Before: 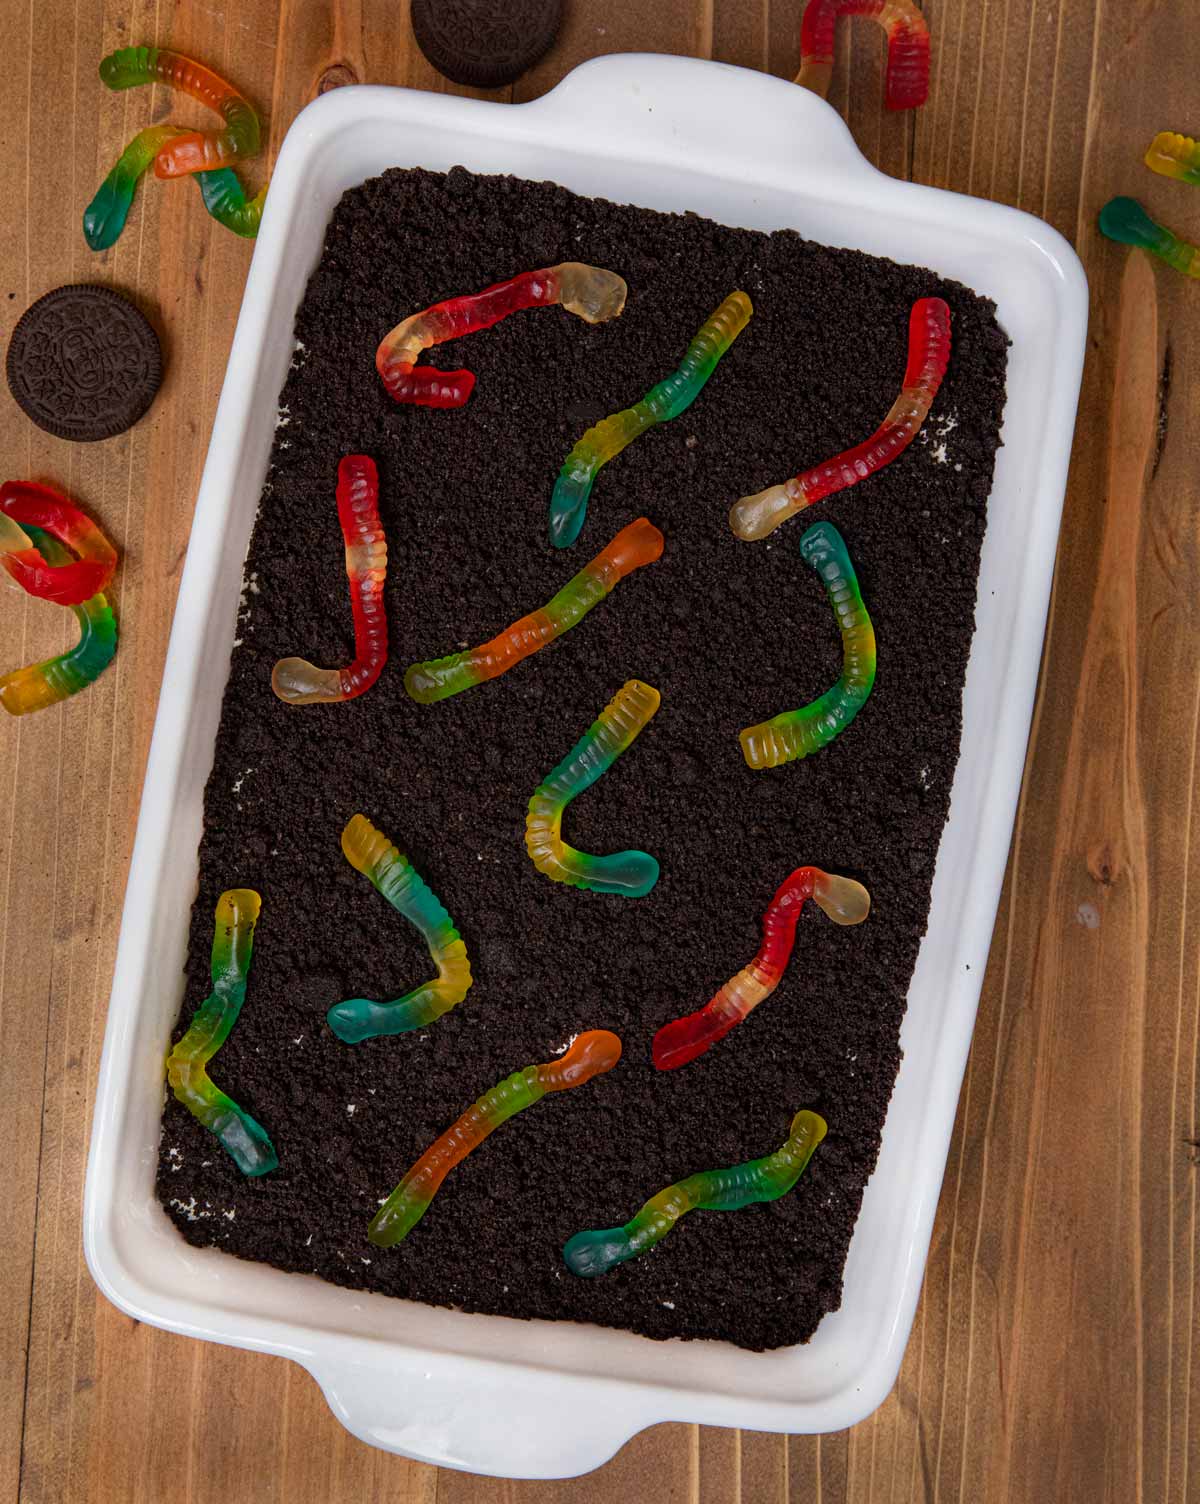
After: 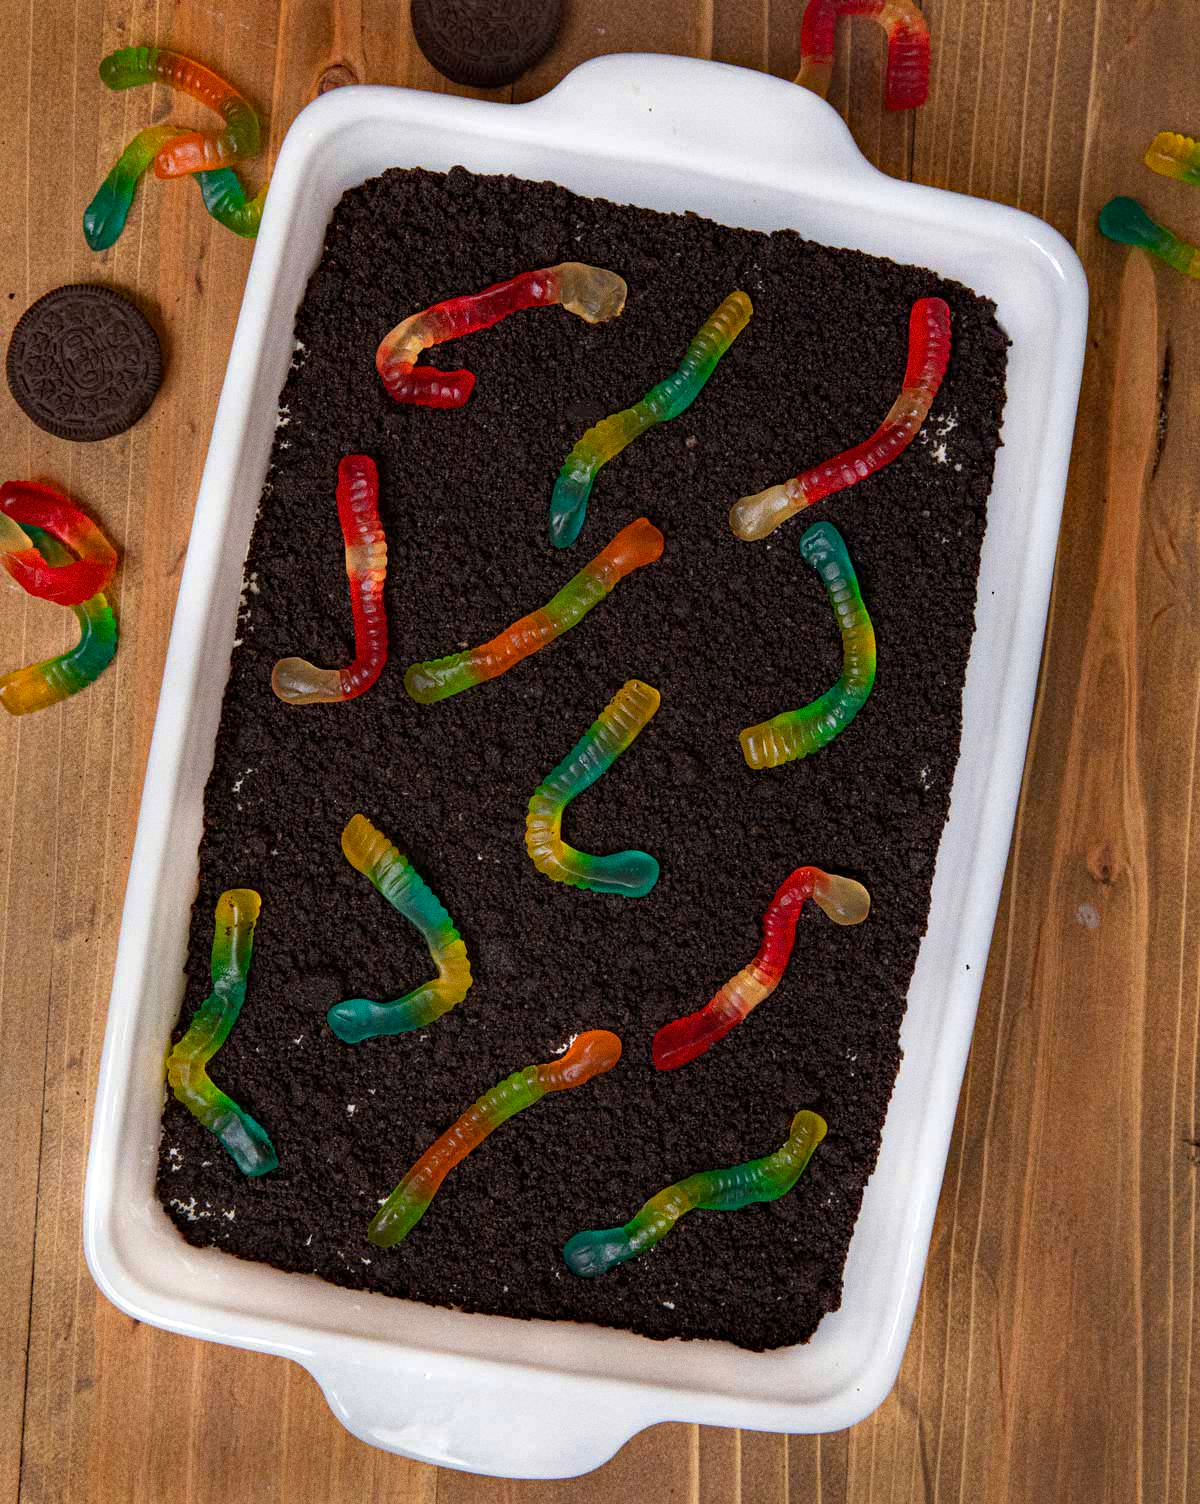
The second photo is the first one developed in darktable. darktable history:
grain: coarseness 0.09 ISO
haze removal: compatibility mode true, adaptive false
exposure: exposure 0.2 EV, compensate highlight preservation false
